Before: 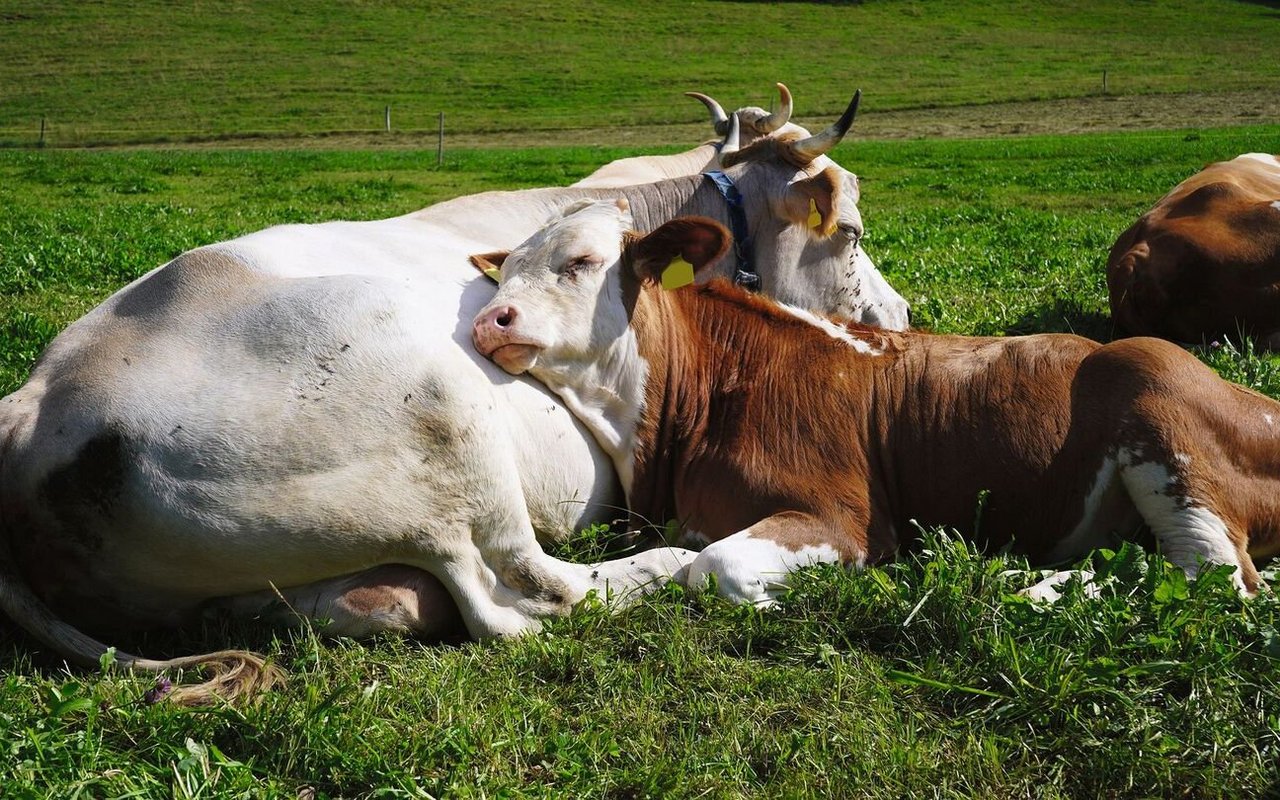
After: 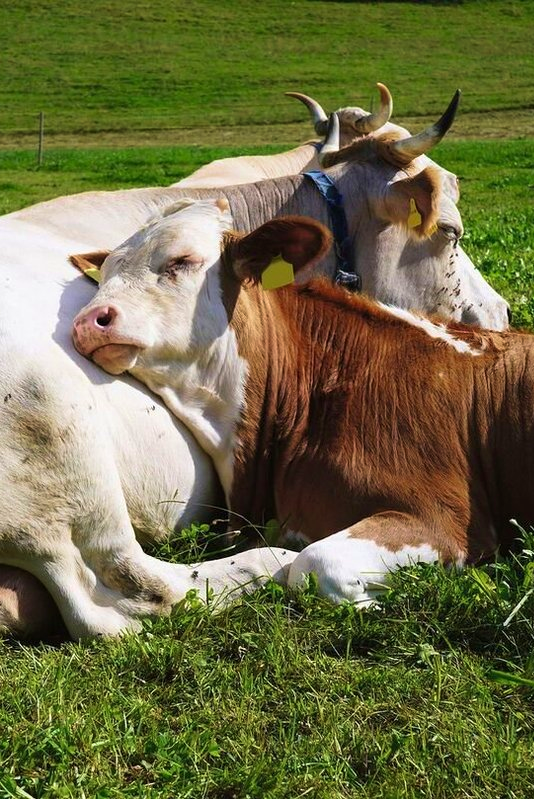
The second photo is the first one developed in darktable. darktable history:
crop: left 31.26%, right 27.018%
velvia: strength 37.23%
